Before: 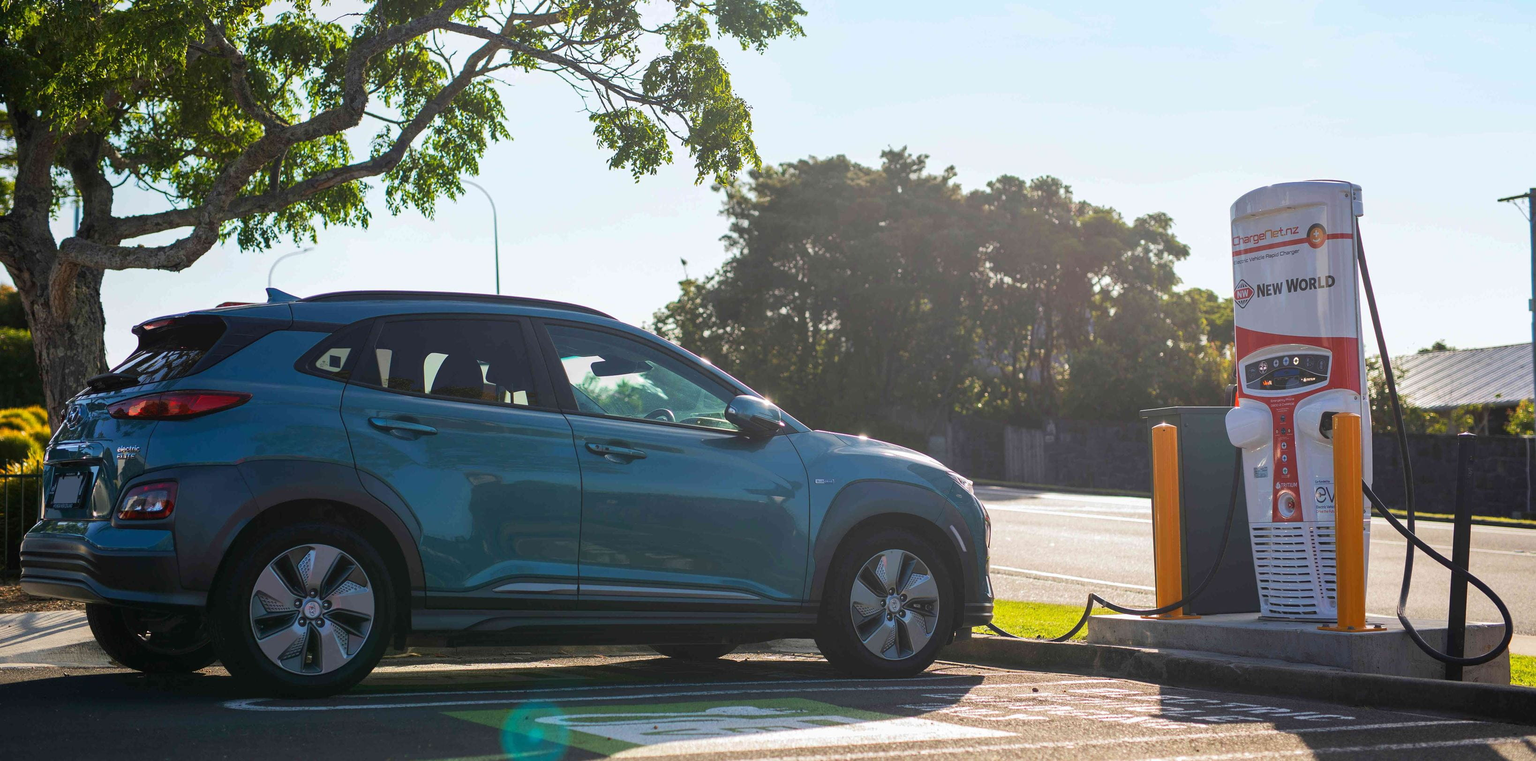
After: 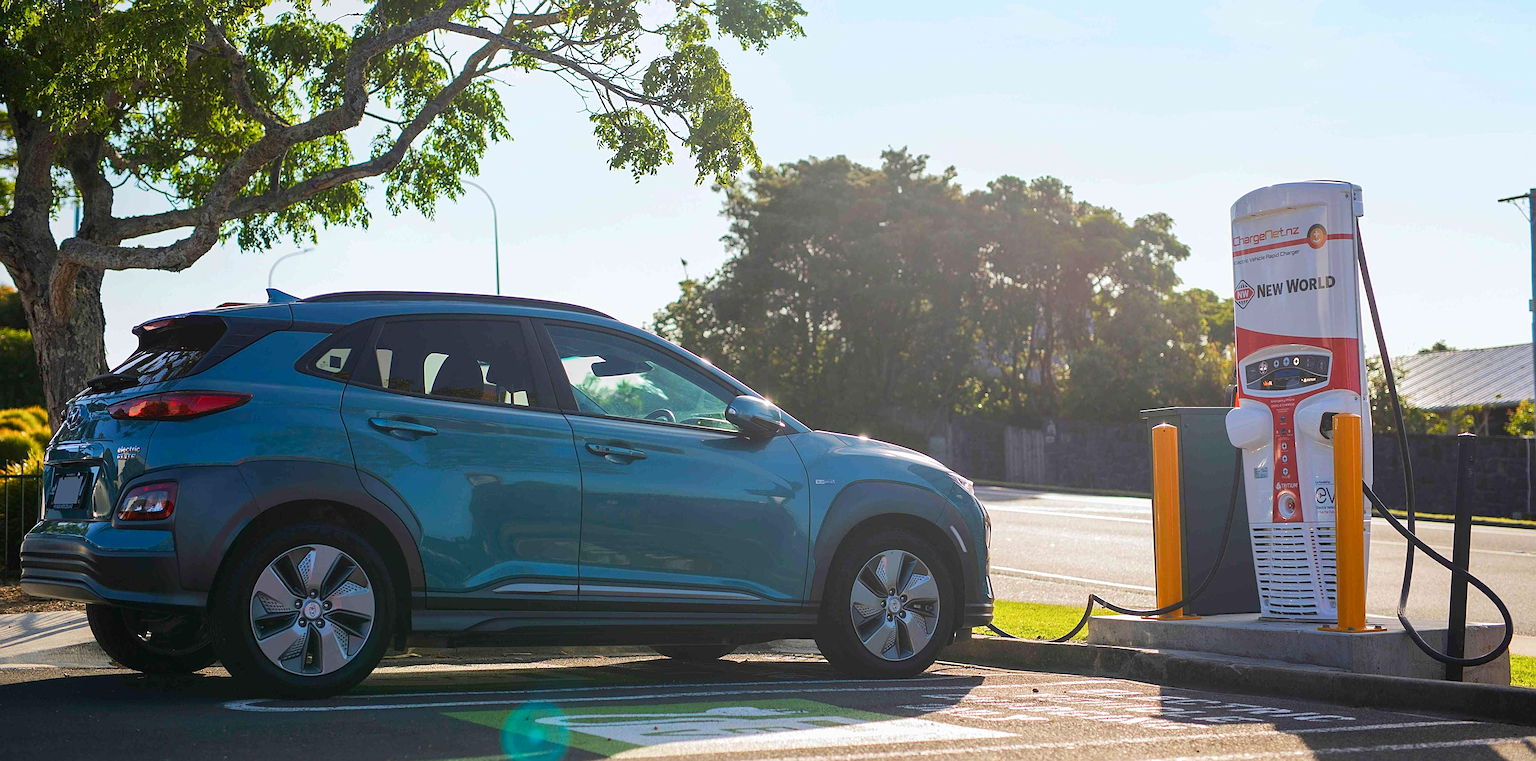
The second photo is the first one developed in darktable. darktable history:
exposure: compensate exposure bias true, compensate highlight preservation false
color balance rgb: perceptual saturation grading › global saturation -1.658%, perceptual saturation grading › highlights -8.14%, perceptual saturation grading › mid-tones 8.262%, perceptual saturation grading › shadows 3.535%, perceptual brilliance grading › mid-tones 10.826%, perceptual brilliance grading › shadows 14.989%, global vibrance 20%
sharpen: on, module defaults
